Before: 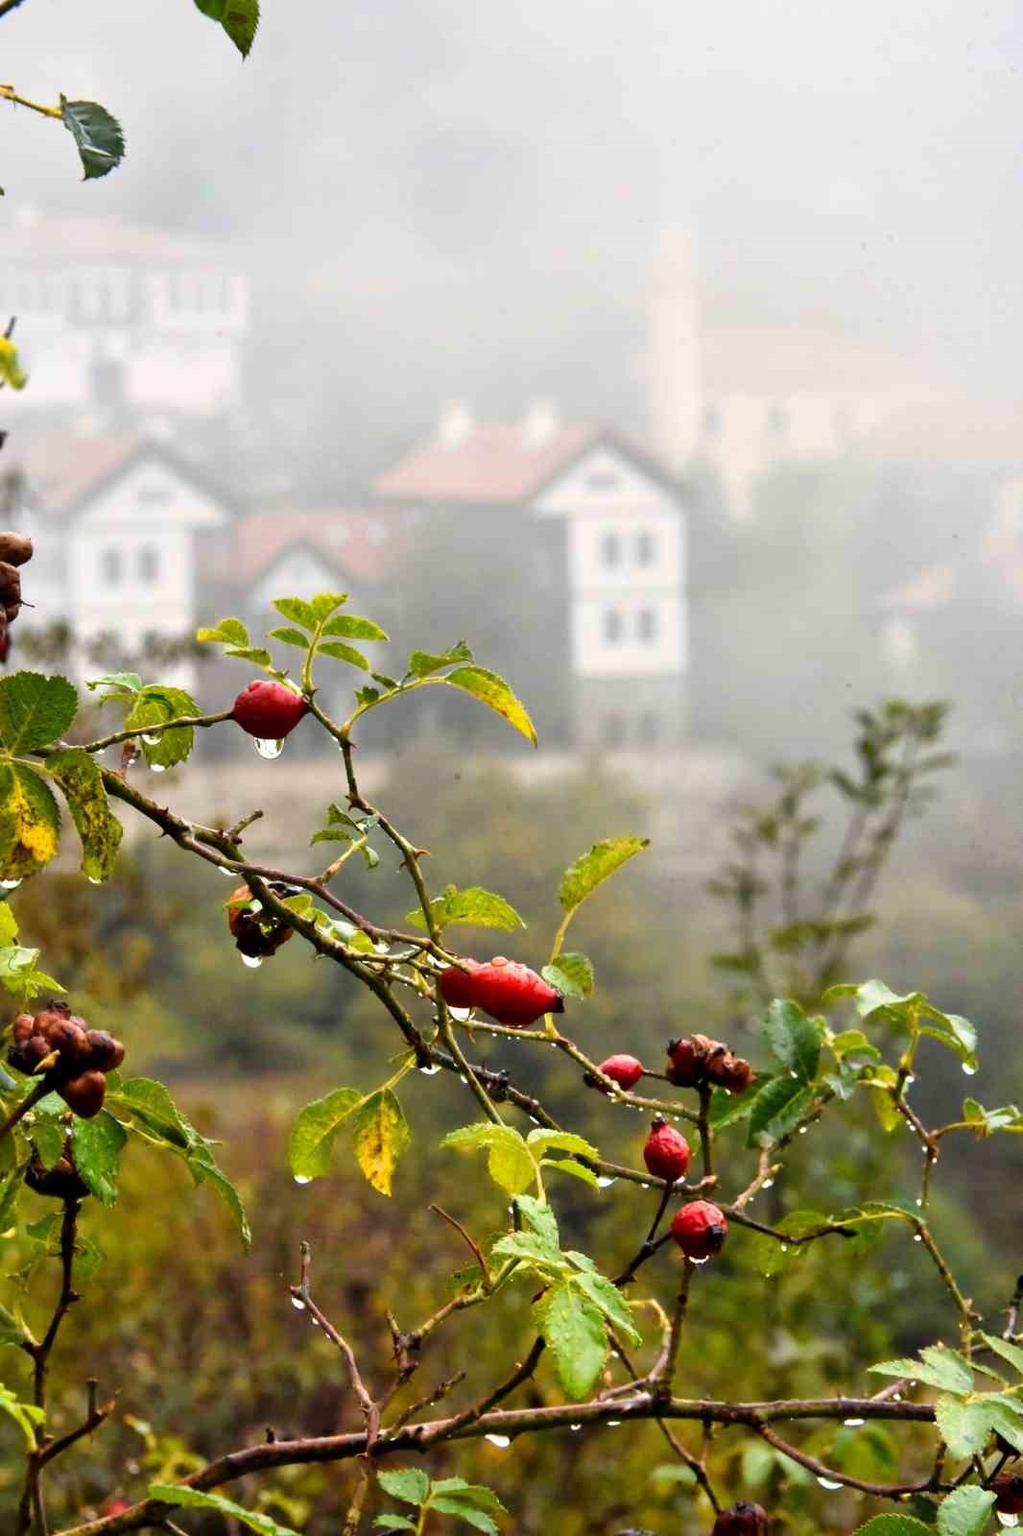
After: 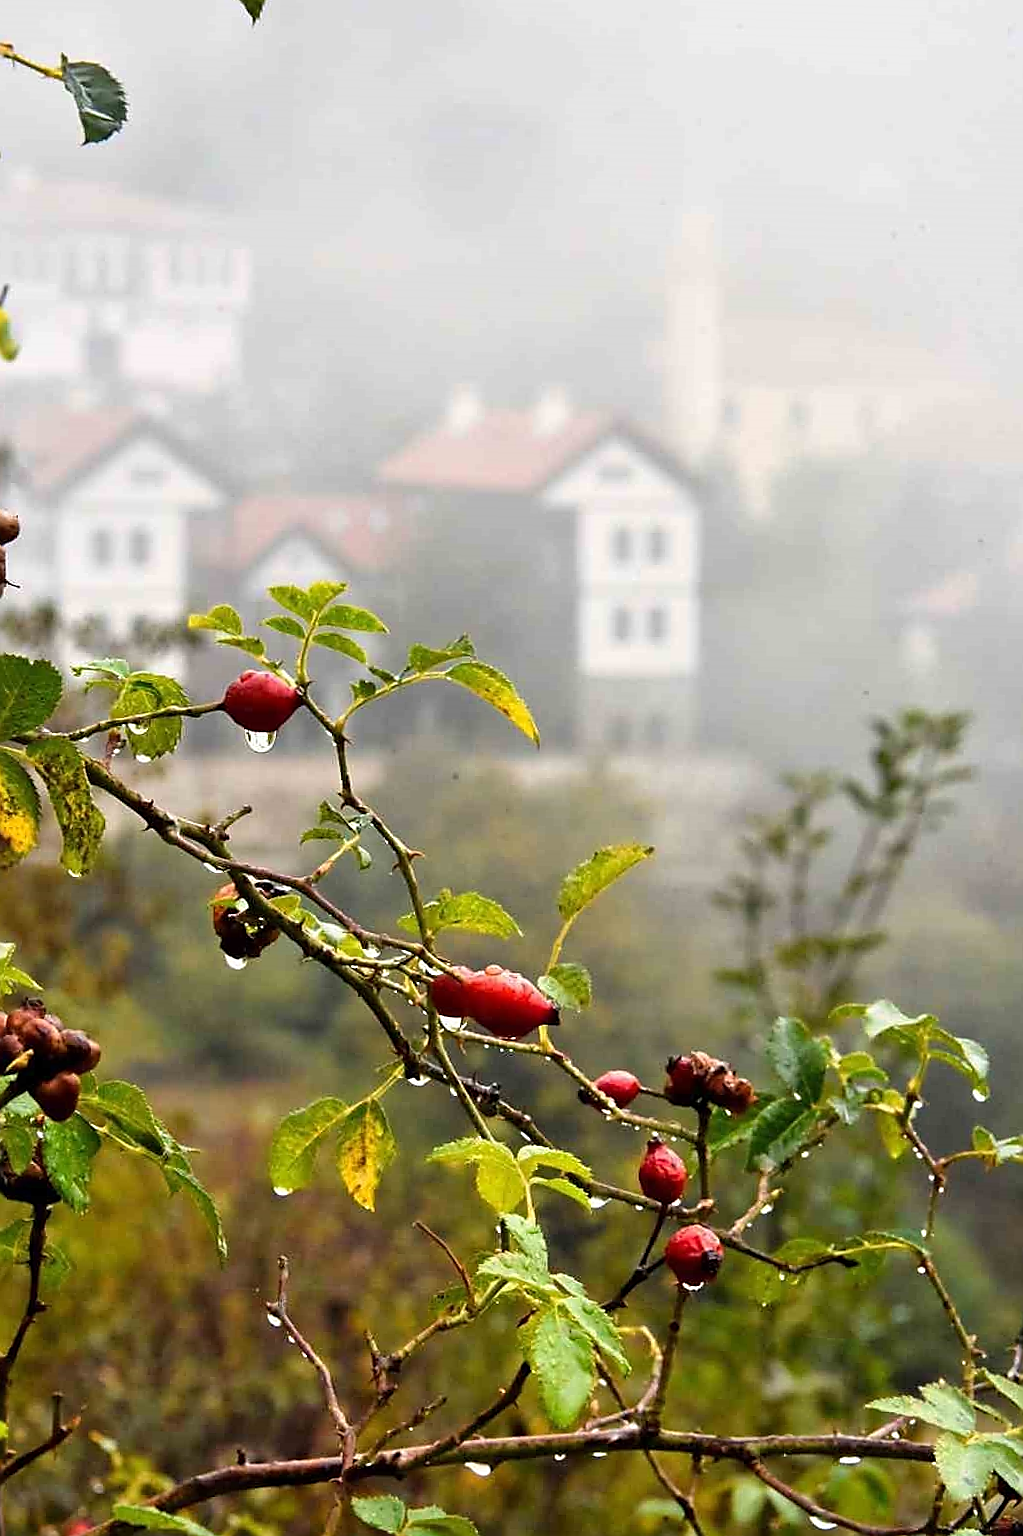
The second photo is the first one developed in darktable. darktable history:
crop and rotate: angle -1.6°
sharpen: radius 1.386, amount 1.256, threshold 0.64
